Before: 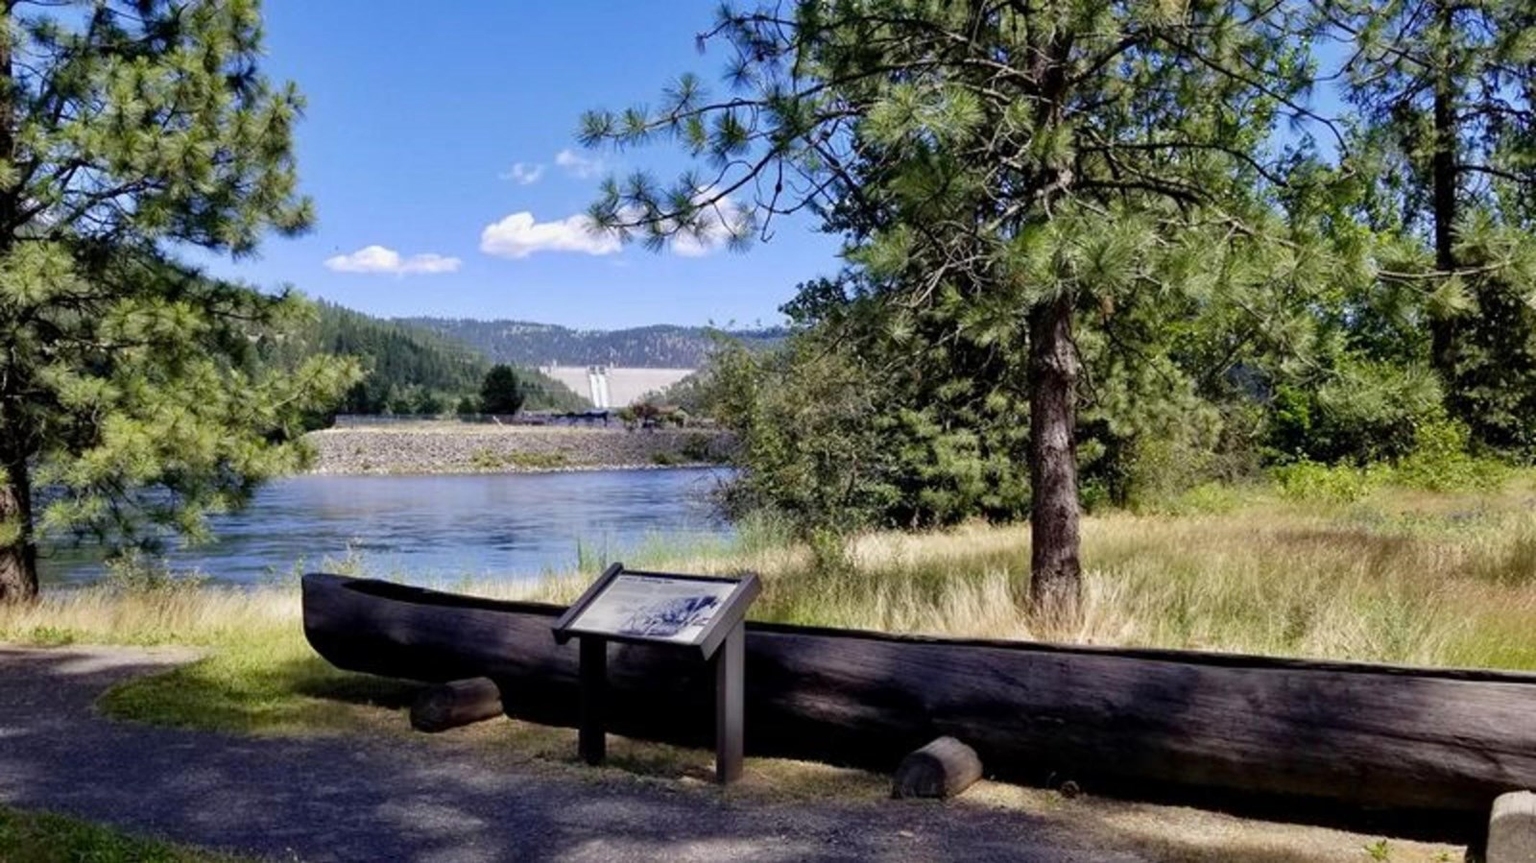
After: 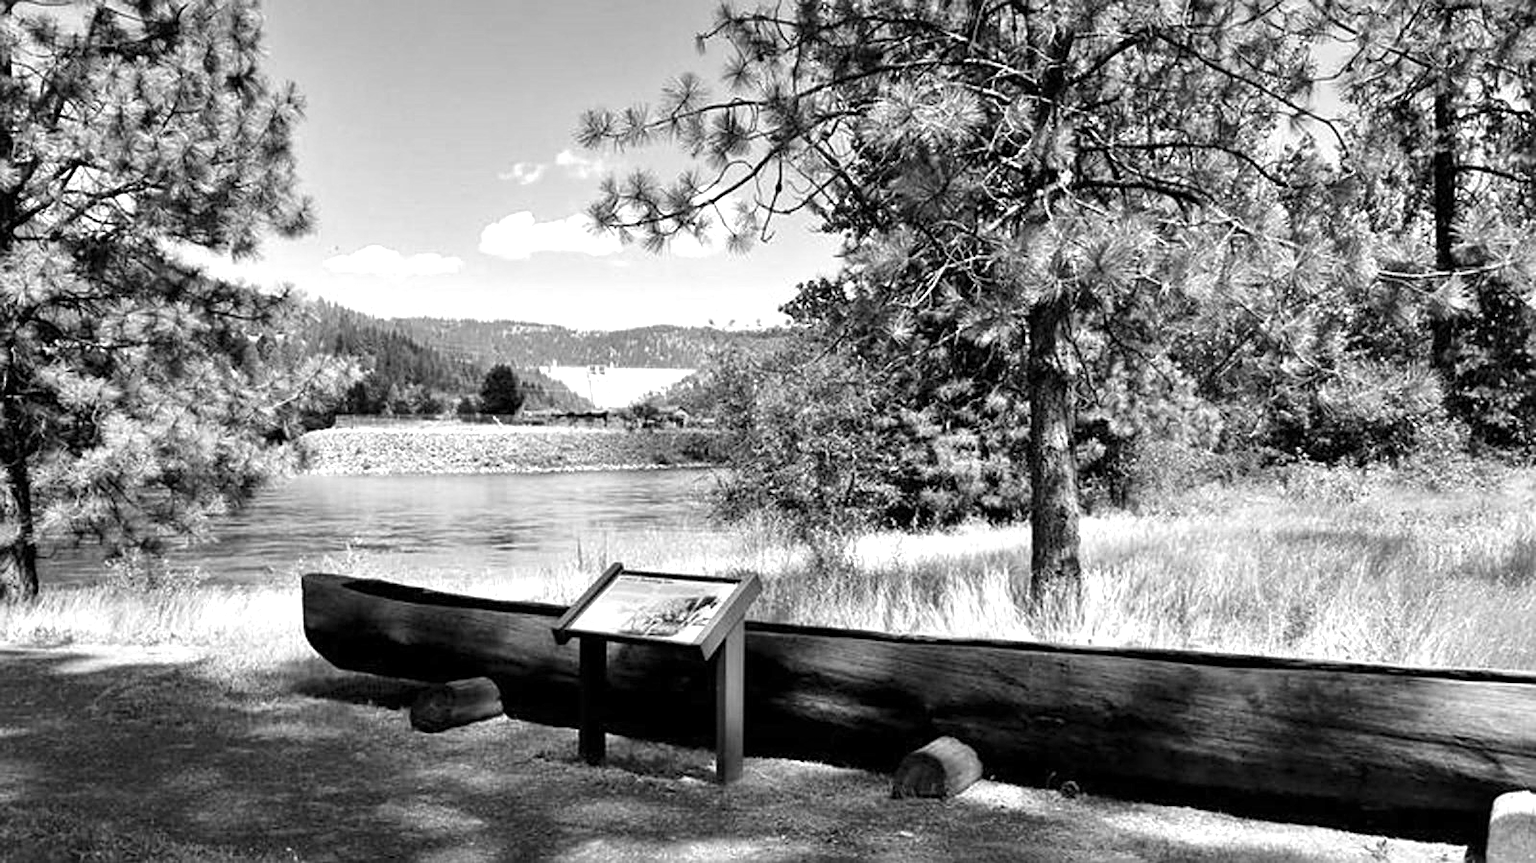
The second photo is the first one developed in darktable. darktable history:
sharpen: on, module defaults
exposure: exposure 1 EV, compensate highlight preservation false
monochrome: size 1
